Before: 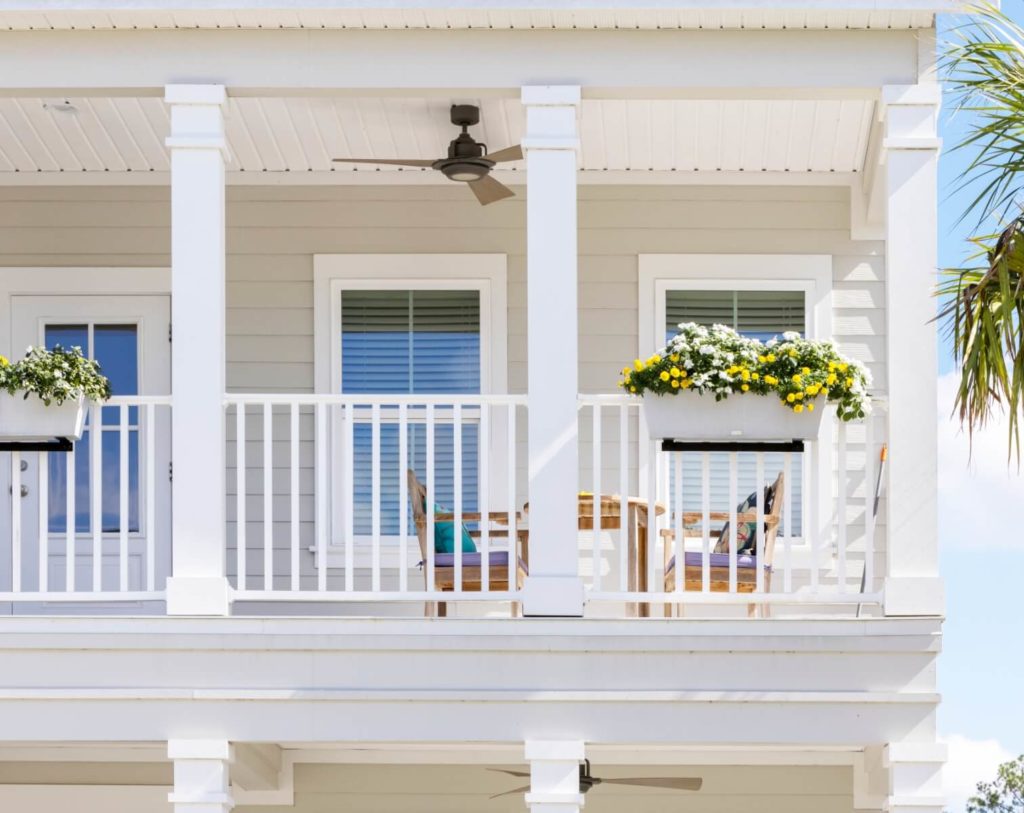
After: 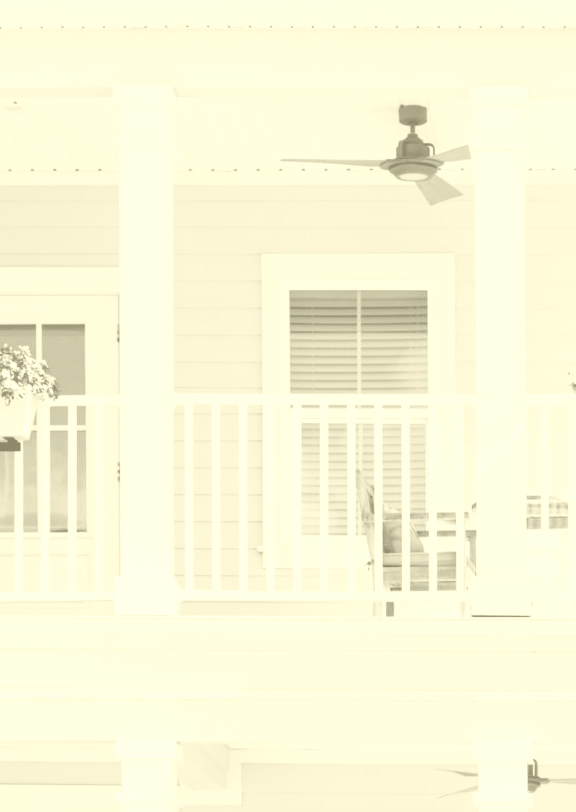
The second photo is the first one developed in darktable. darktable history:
crop: left 5.114%, right 38.589%
colorize: hue 43.2°, saturation 40%, version 1
tone curve: curves: ch0 [(0, 0) (0.037, 0.011) (0.135, 0.093) (0.266, 0.281) (0.461, 0.555) (0.581, 0.716) (0.675, 0.793) (0.767, 0.849) (0.91, 0.924) (1, 0.979)]; ch1 [(0, 0) (0.292, 0.278) (0.431, 0.418) (0.493, 0.479) (0.506, 0.5) (0.532, 0.537) (0.562, 0.581) (0.641, 0.663) (0.754, 0.76) (1, 1)]; ch2 [(0, 0) (0.294, 0.3) (0.361, 0.372) (0.429, 0.445) (0.478, 0.486) (0.502, 0.498) (0.518, 0.522) (0.531, 0.549) (0.561, 0.59) (0.64, 0.655) (0.693, 0.706) (0.845, 0.833) (1, 0.951)], color space Lab, independent channels, preserve colors none
tone equalizer: on, module defaults
